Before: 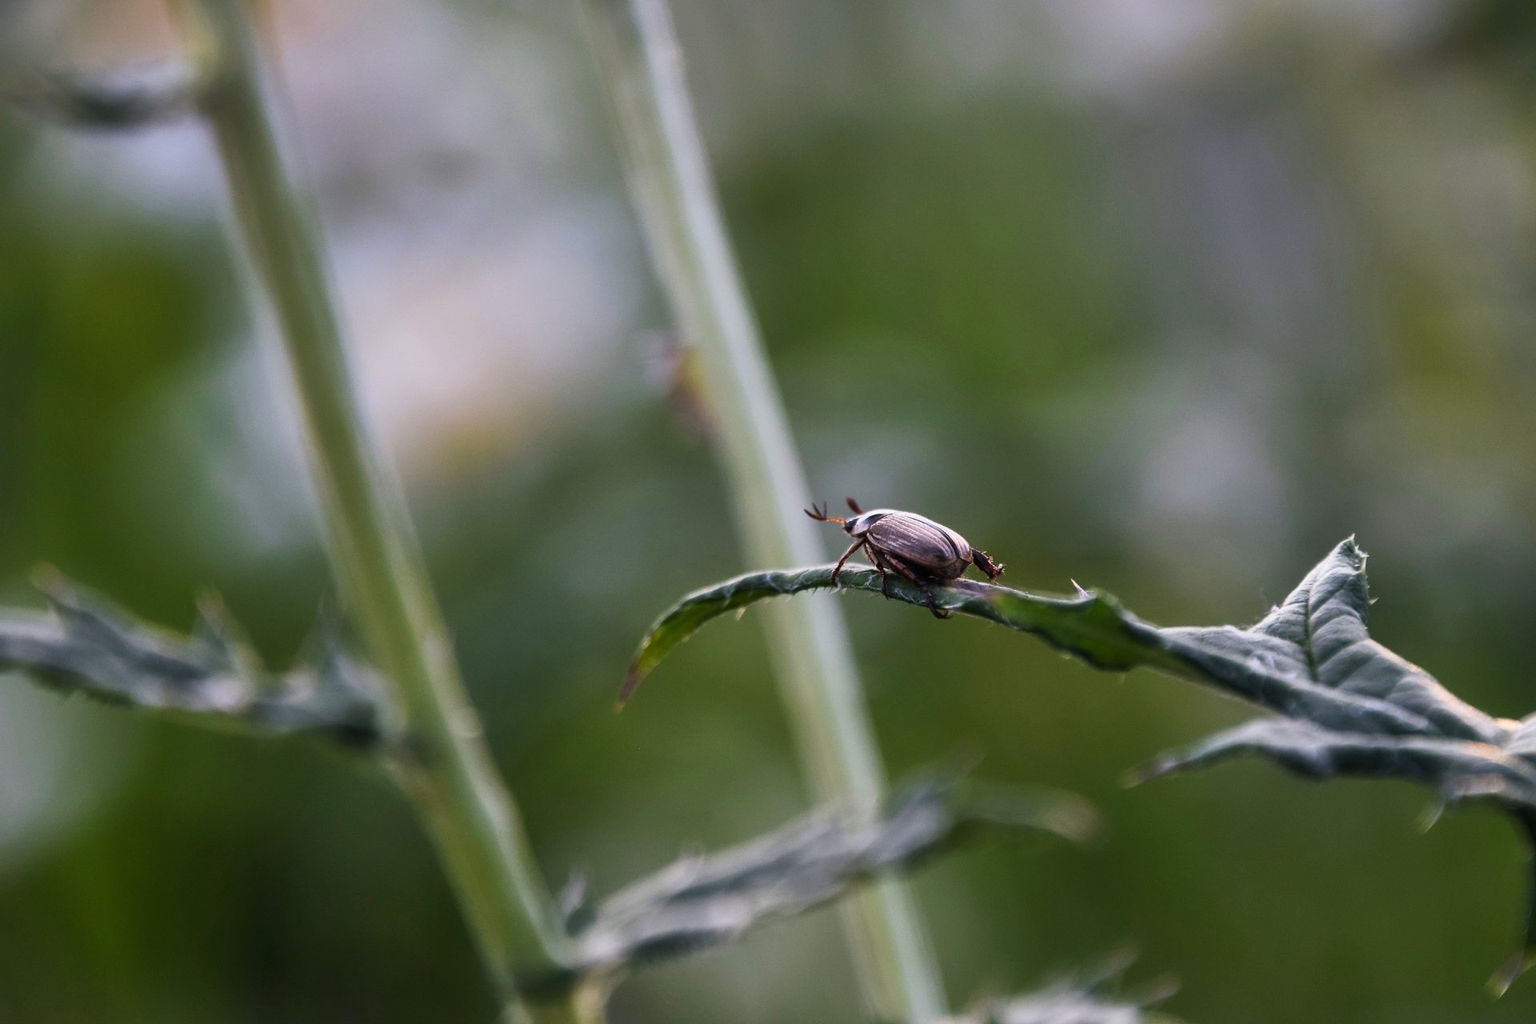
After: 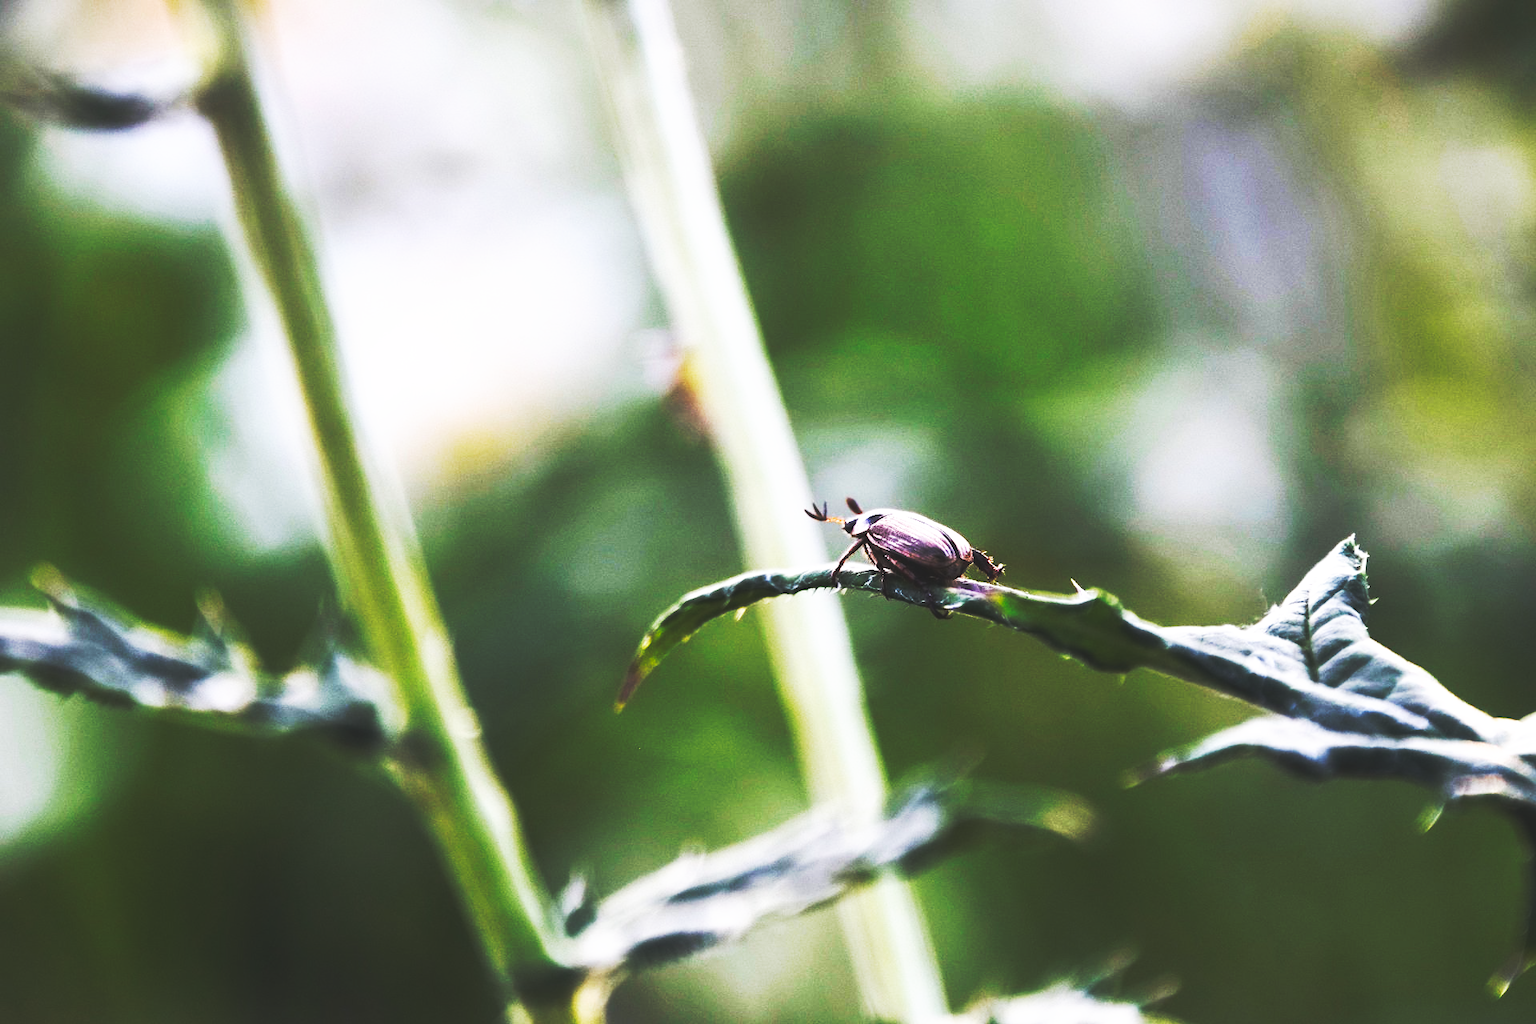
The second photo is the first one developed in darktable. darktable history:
exposure: exposure 0.077 EV, compensate highlight preservation false
base curve: curves: ch0 [(0, 0.015) (0.085, 0.116) (0.134, 0.298) (0.19, 0.545) (0.296, 0.764) (0.599, 0.982) (1, 1)], preserve colors none
tone equalizer: -8 EV -0.434 EV, -7 EV -0.421 EV, -6 EV -0.301 EV, -5 EV -0.238 EV, -3 EV 0.202 EV, -2 EV 0.357 EV, -1 EV 0.369 EV, +0 EV 0.415 EV, edges refinement/feathering 500, mask exposure compensation -1.57 EV, preserve details no
